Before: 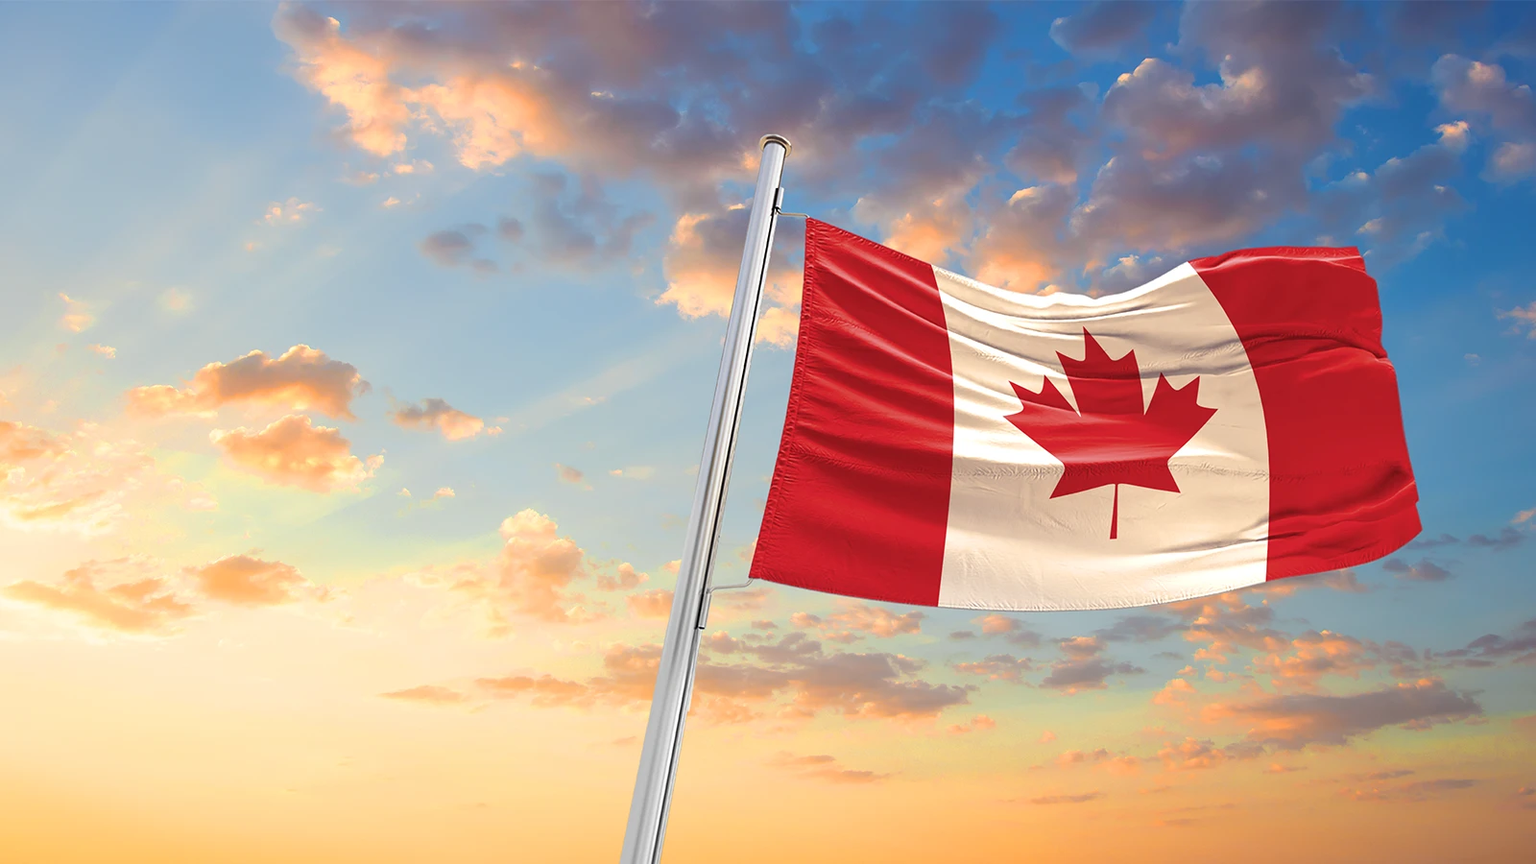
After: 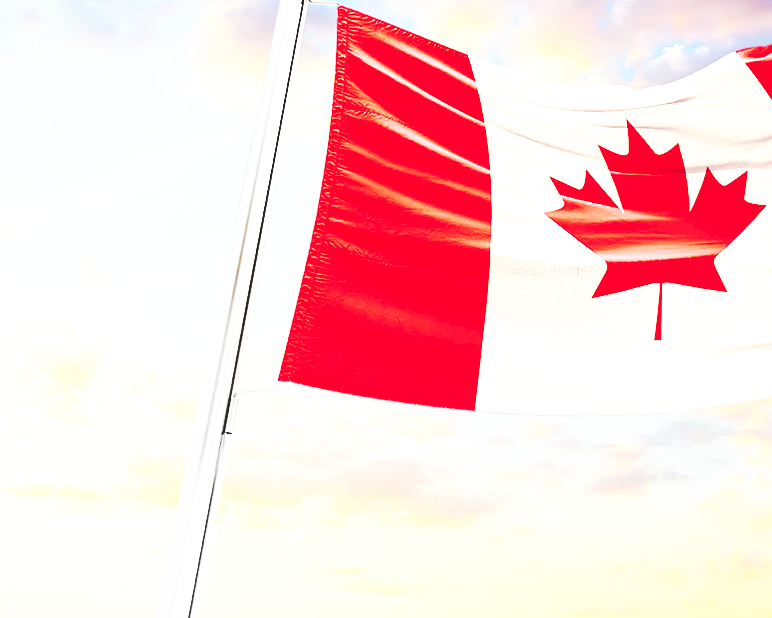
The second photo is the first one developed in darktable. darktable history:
exposure: black level correction 0, exposure 0.5 EV, compensate exposure bias true, compensate highlight preservation false
crop: left 31.379%, top 24.658%, right 20.326%, bottom 6.628%
base curve: curves: ch0 [(0, 0.015) (0.085, 0.116) (0.134, 0.298) (0.19, 0.545) (0.296, 0.764) (0.599, 0.982) (1, 1)], preserve colors none
